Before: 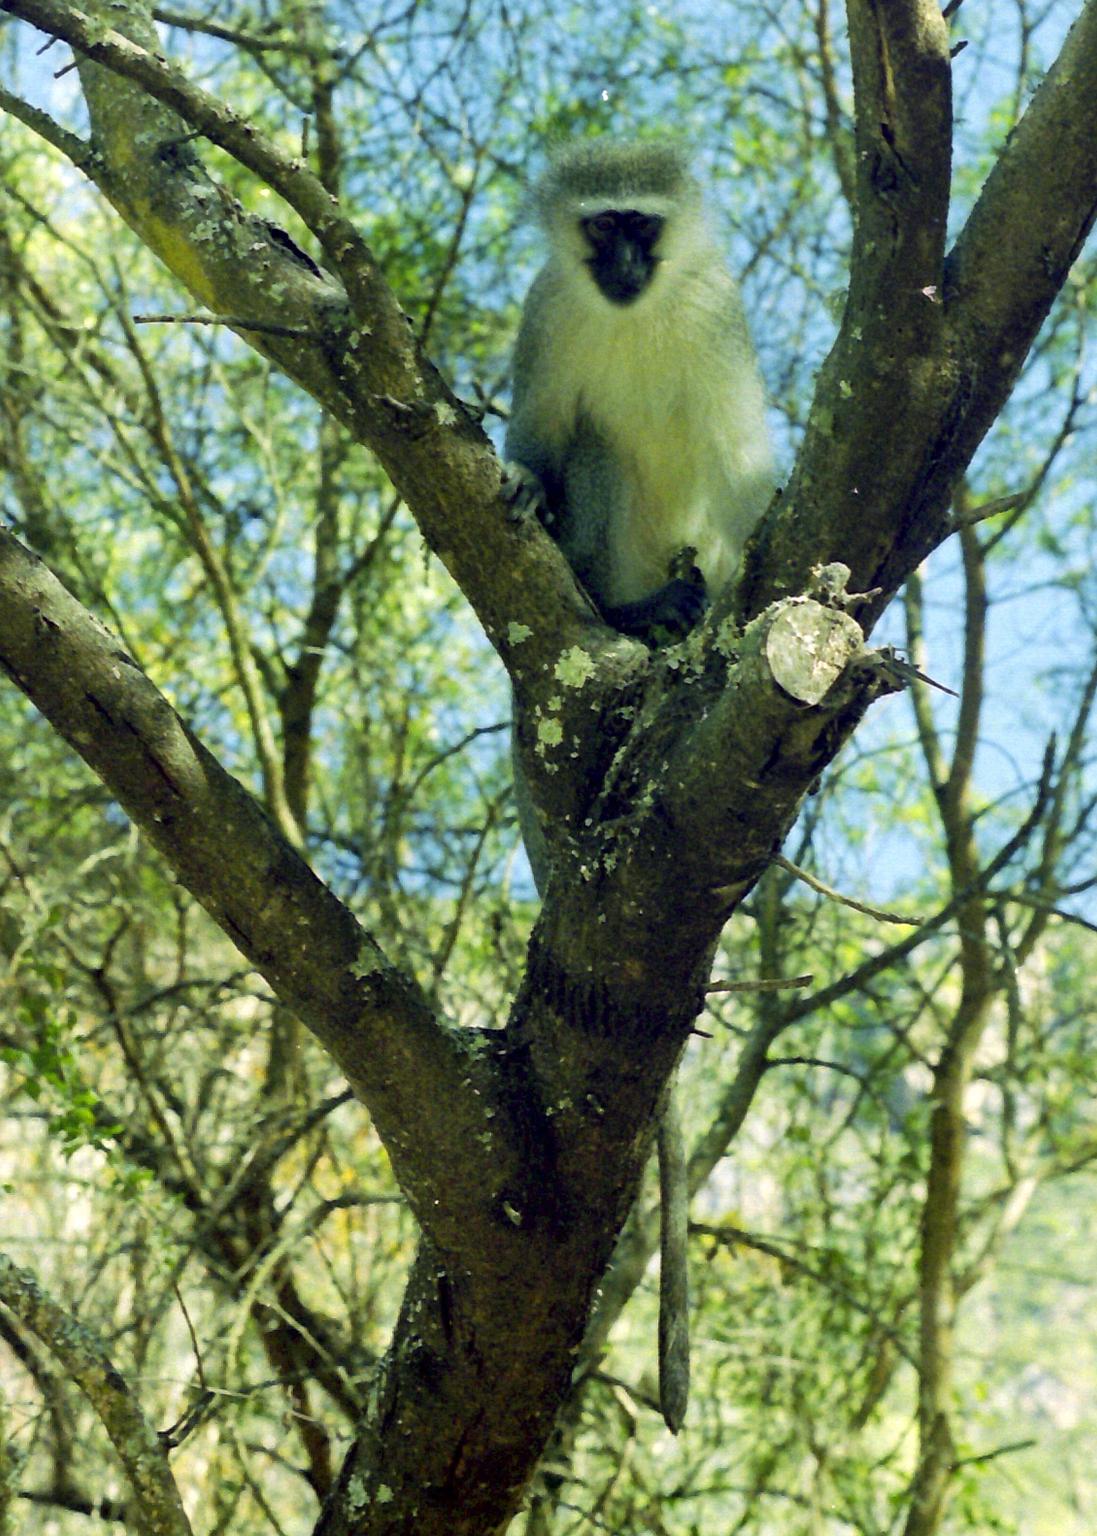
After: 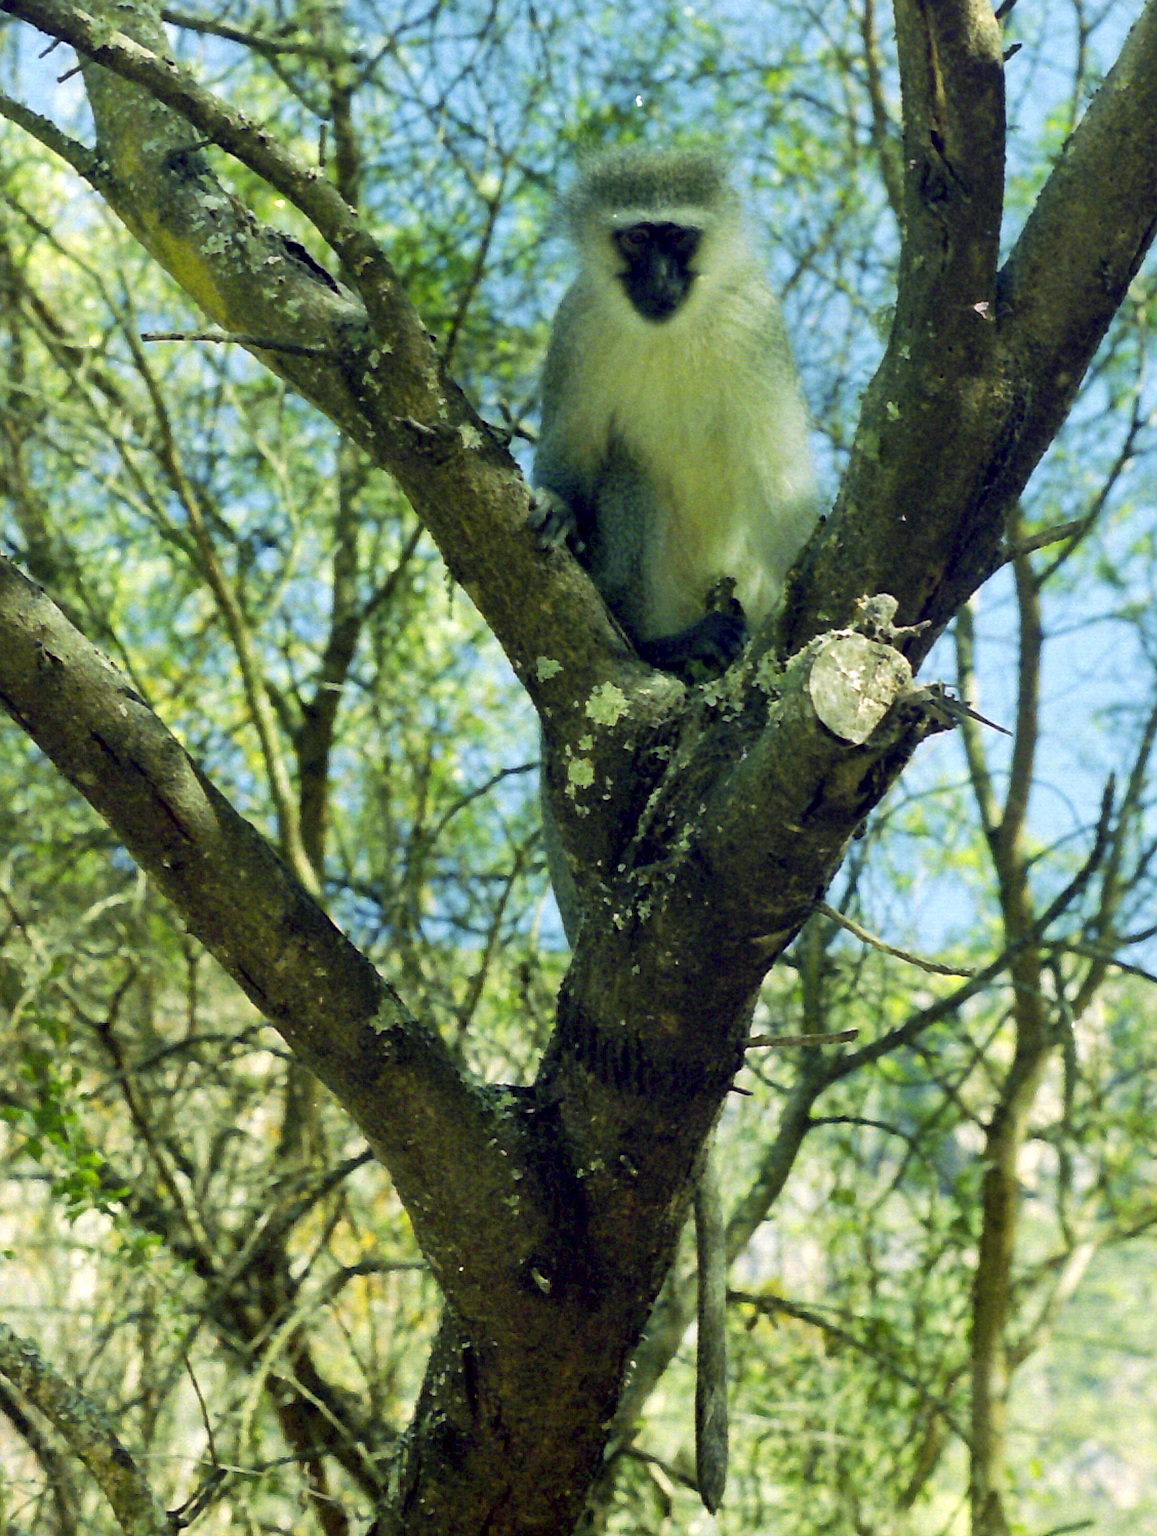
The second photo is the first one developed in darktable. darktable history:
sharpen: amount 0.204
crop and rotate: top 0.003%, bottom 5.224%
